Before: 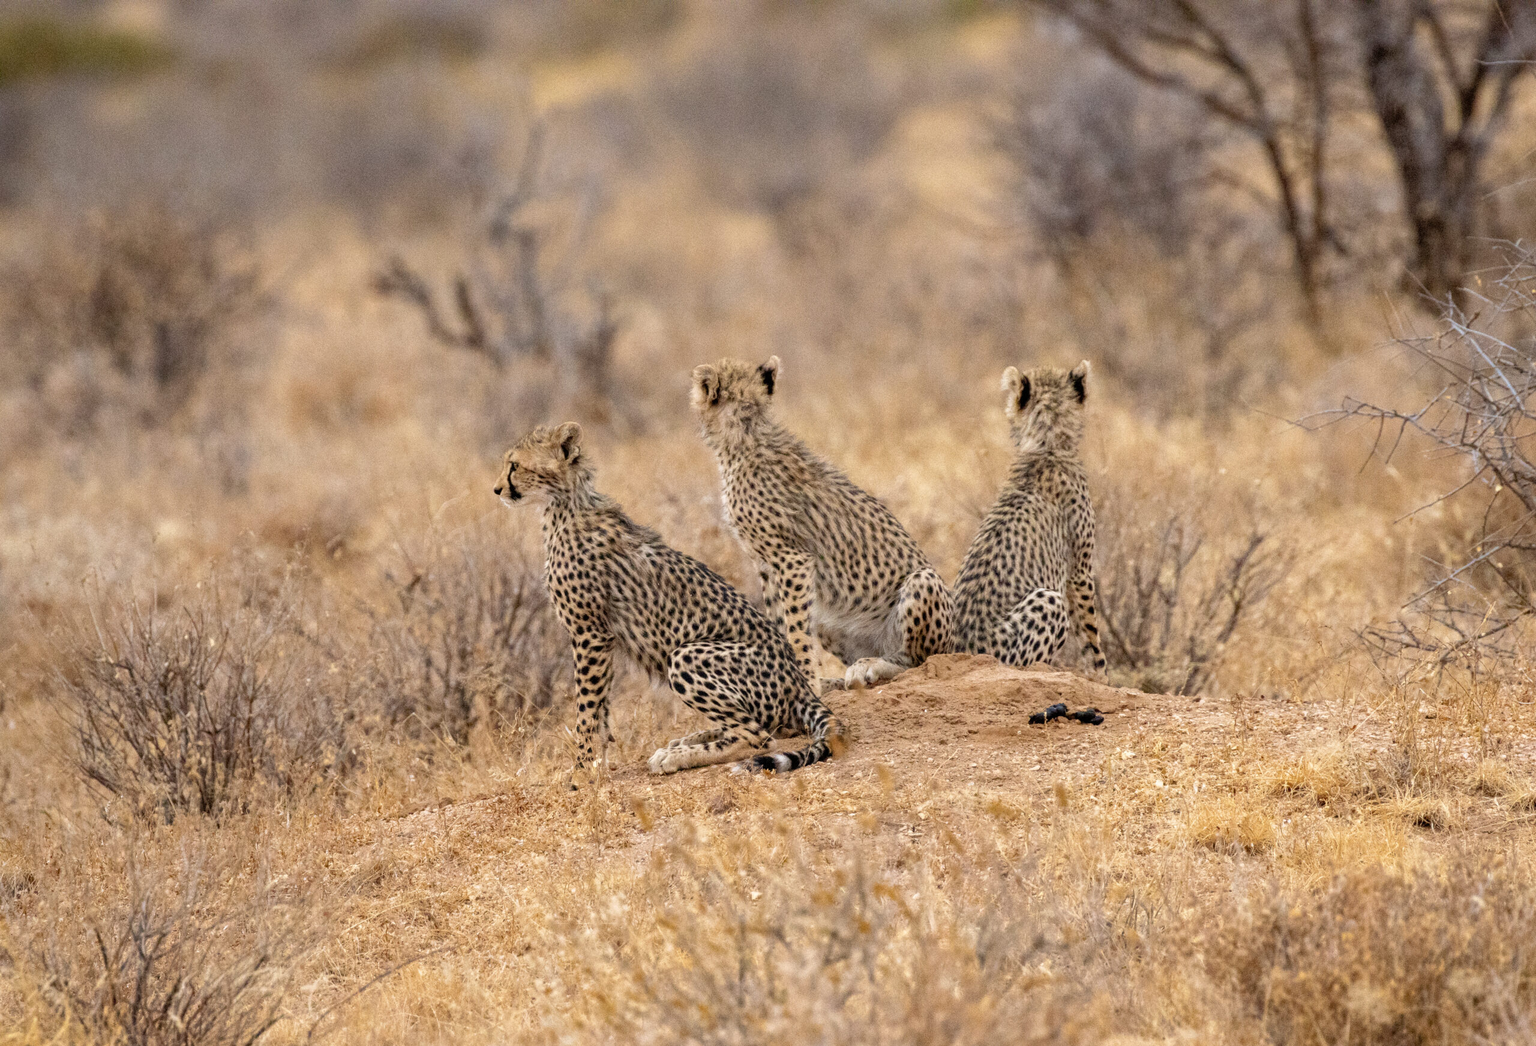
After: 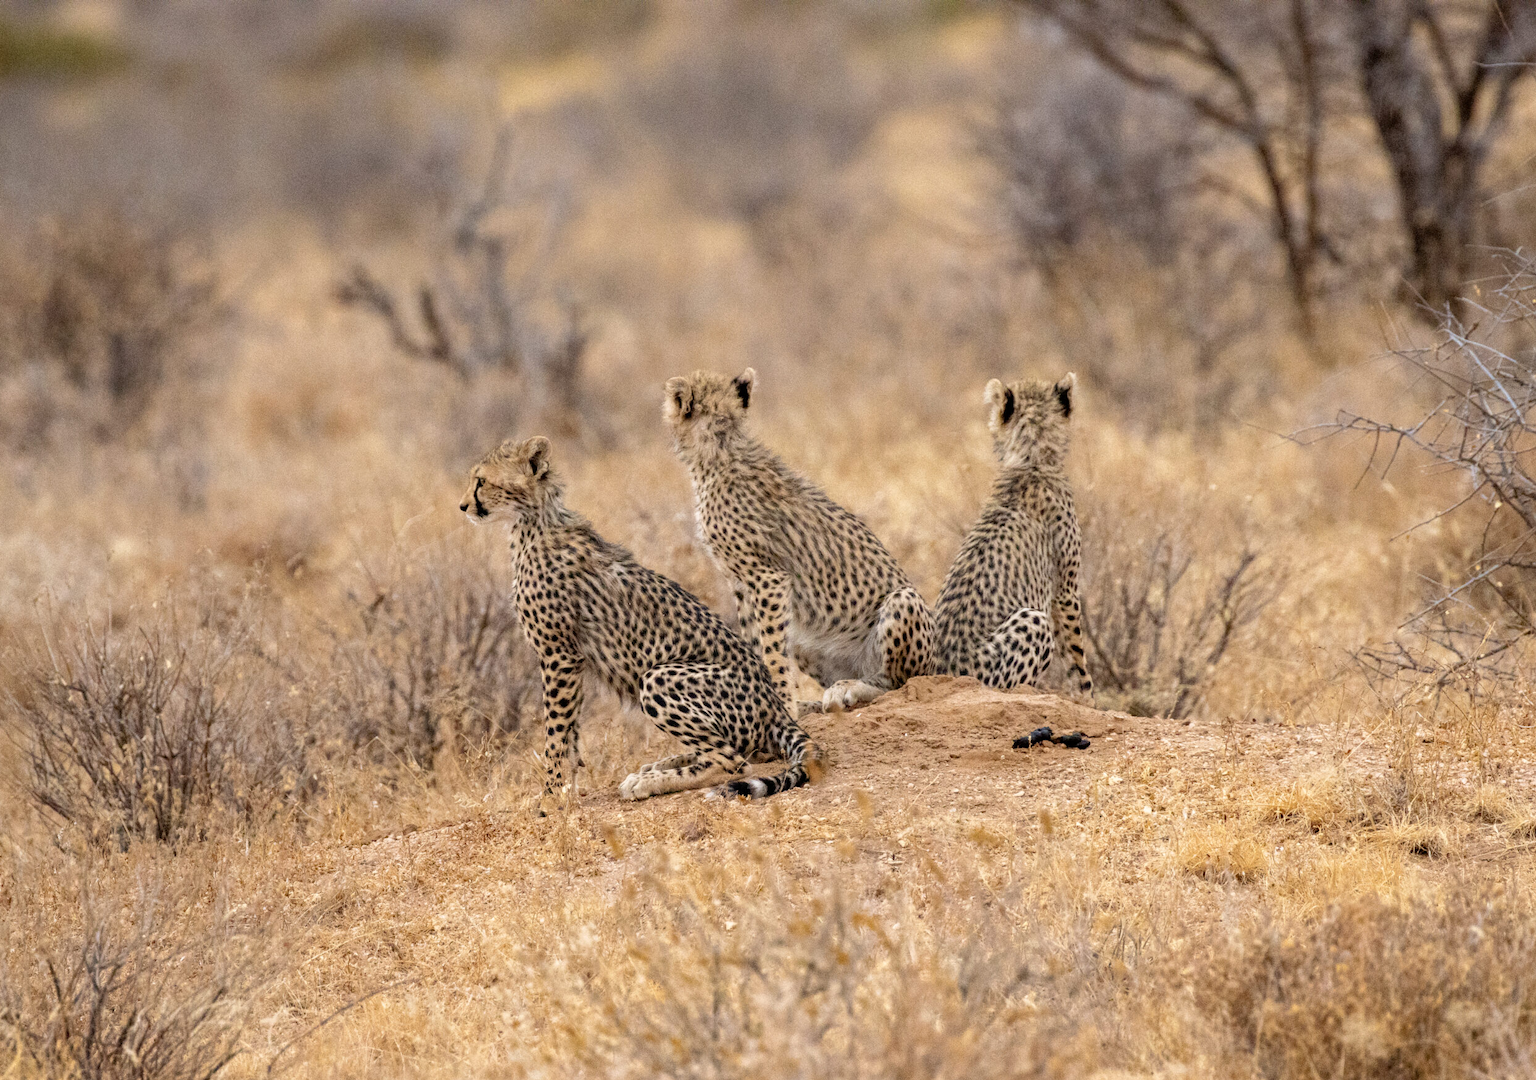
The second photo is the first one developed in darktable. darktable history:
shadows and highlights: shadows -30, highlights 30
crop and rotate: left 3.238%
